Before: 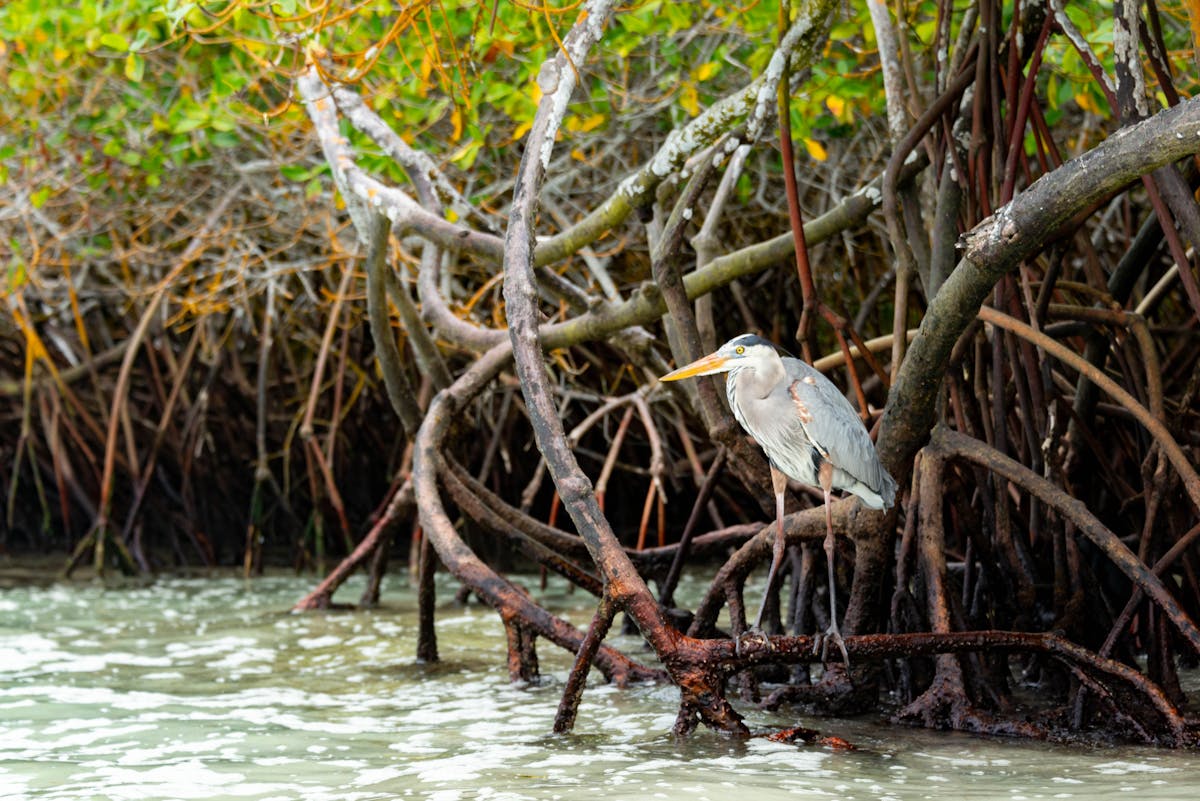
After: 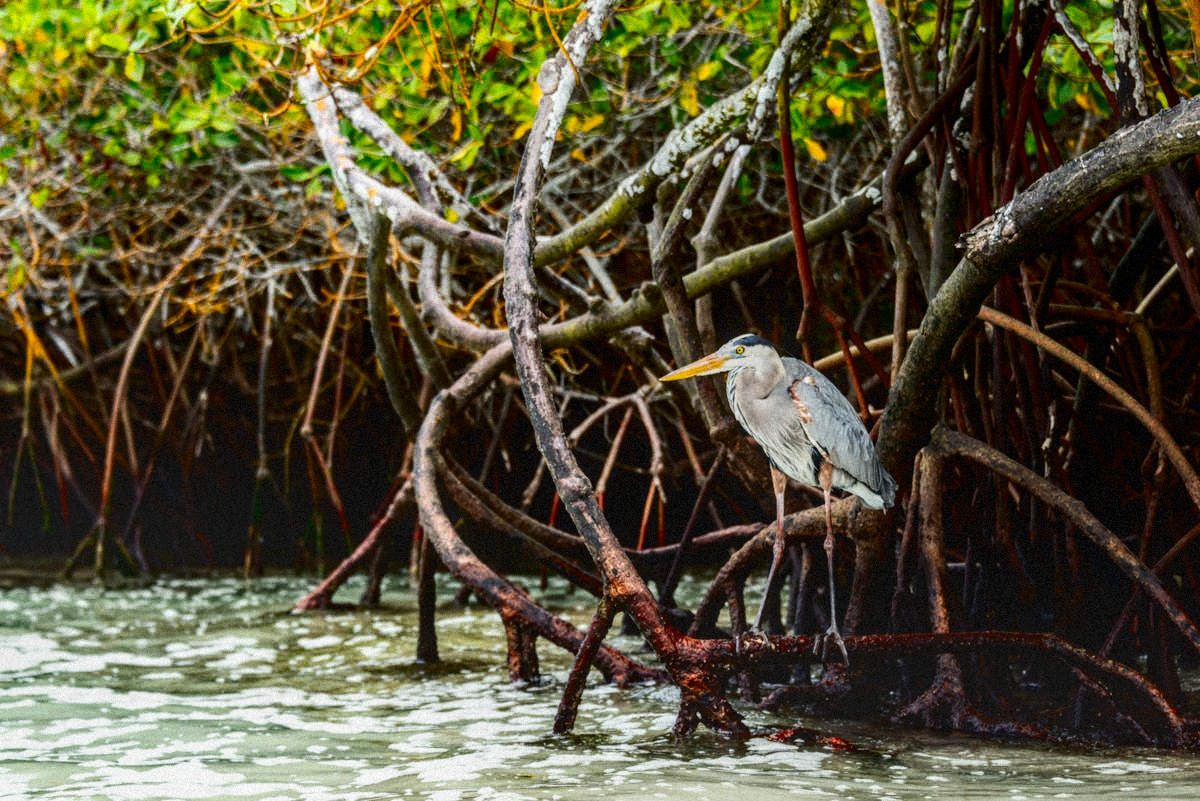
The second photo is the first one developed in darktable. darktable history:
contrast brightness saturation: contrast 0.24, brightness -0.24, saturation 0.14
grain: mid-tones bias 0%
local contrast: highlights 0%, shadows 0%, detail 133%
